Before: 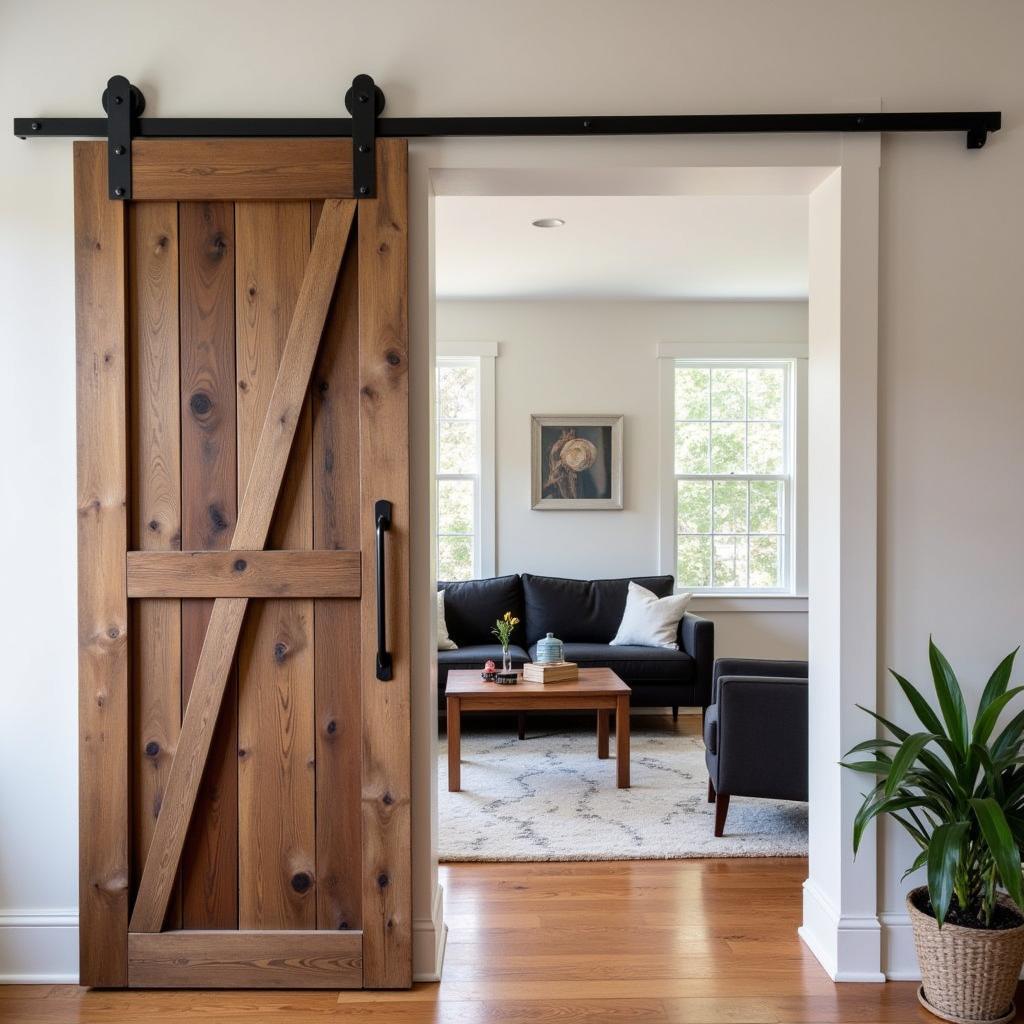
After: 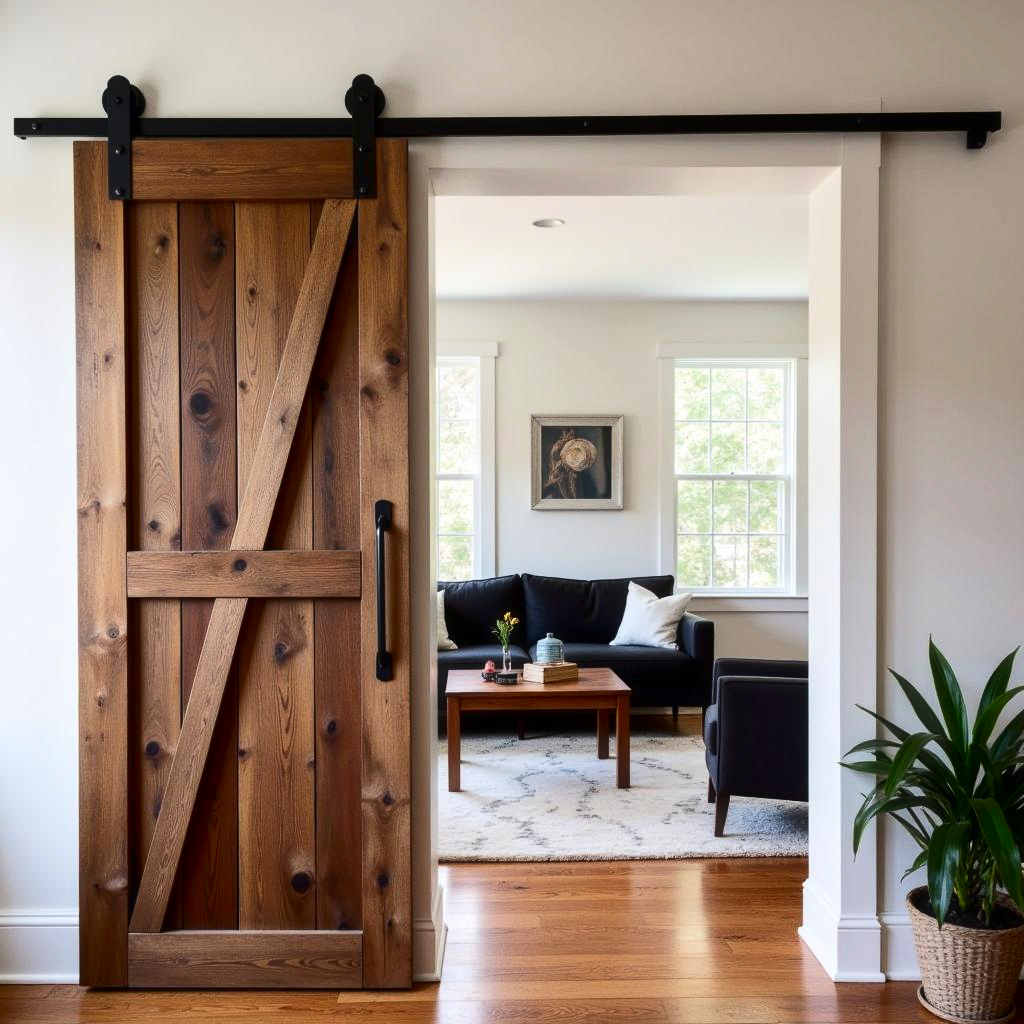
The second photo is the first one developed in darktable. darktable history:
haze removal: strength -0.11, adaptive false
contrast brightness saturation: contrast 0.215, brightness -0.1, saturation 0.205
tone equalizer: edges refinement/feathering 500, mask exposure compensation -1.57 EV, preserve details no
